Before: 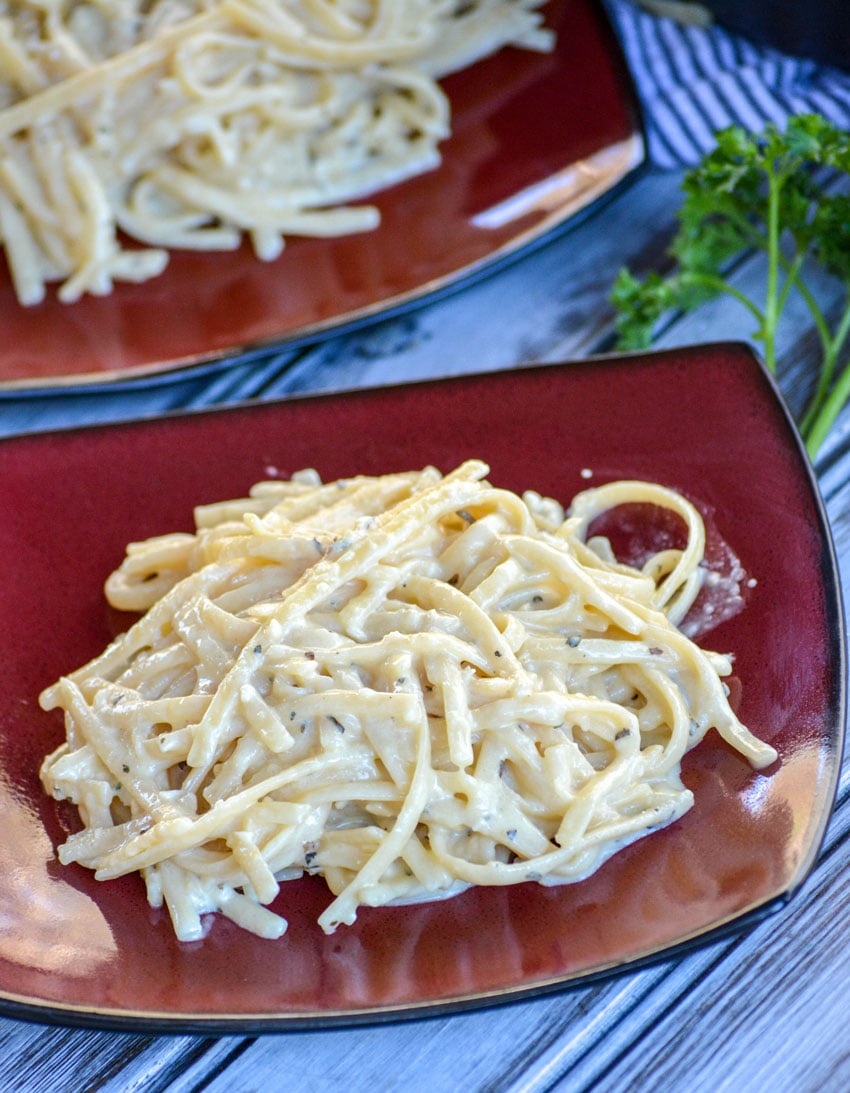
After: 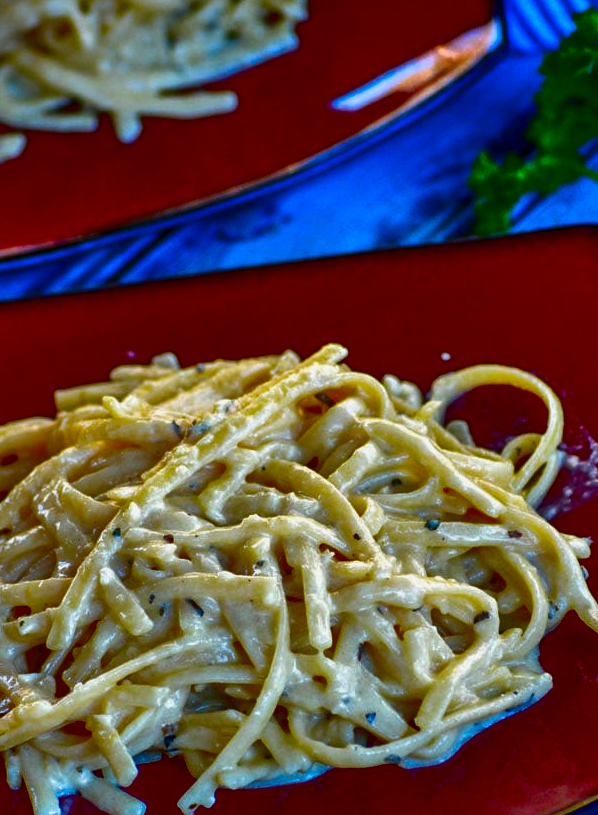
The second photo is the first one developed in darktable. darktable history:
shadows and highlights: white point adjustment -3.79, highlights -63.47, soften with gaussian
crop and rotate: left 16.607%, top 10.862%, right 12.96%, bottom 14.502%
contrast brightness saturation: brightness -0.993, saturation 0.993
